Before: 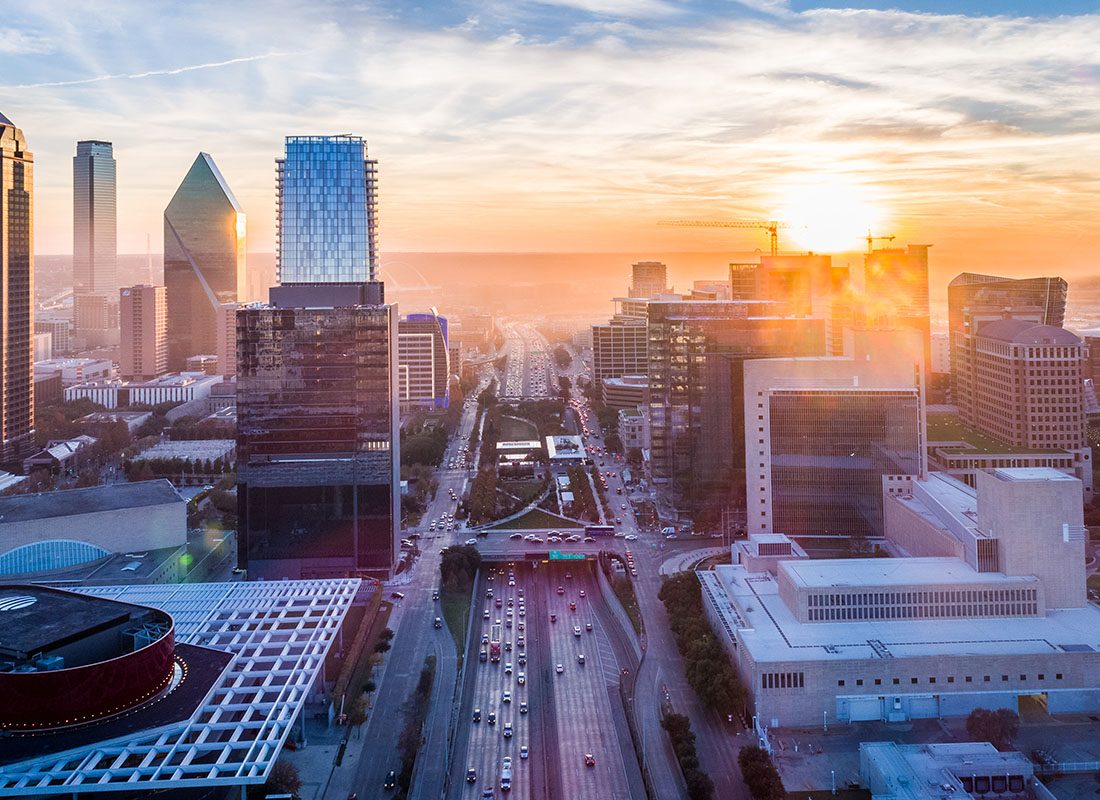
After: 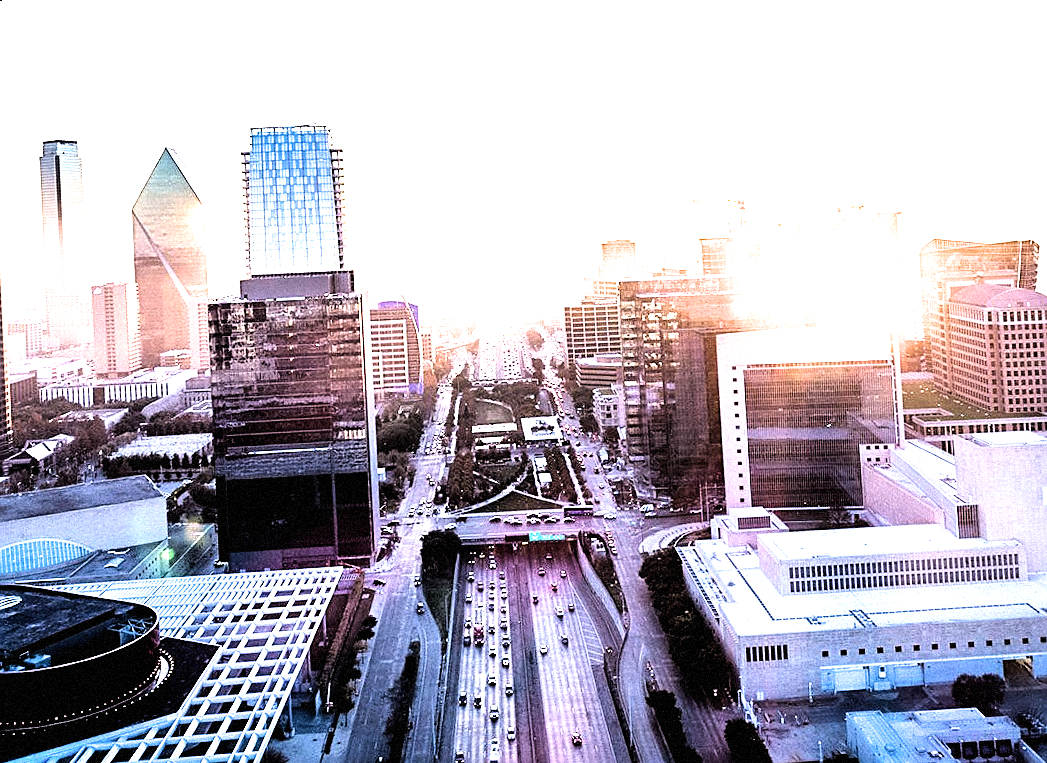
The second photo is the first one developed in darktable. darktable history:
filmic rgb: black relative exposure -3.64 EV, white relative exposure 2.44 EV, hardness 3.29
shadows and highlights: radius 110.86, shadows 51.09, white point adjustment 9.16, highlights -4.17, highlights color adjustment 32.2%, soften with gaussian
tone equalizer: -8 EV -0.75 EV, -7 EV -0.7 EV, -6 EV -0.6 EV, -5 EV -0.4 EV, -3 EV 0.4 EV, -2 EV 0.6 EV, -1 EV 0.7 EV, +0 EV 0.75 EV, edges refinement/feathering 500, mask exposure compensation -1.57 EV, preserve details no
exposure: exposure 0.6 EV, compensate highlight preservation false
grain: mid-tones bias 0%
rotate and perspective: rotation -2.12°, lens shift (vertical) 0.009, lens shift (horizontal) -0.008, automatic cropping original format, crop left 0.036, crop right 0.964, crop top 0.05, crop bottom 0.959
sharpen: on, module defaults
